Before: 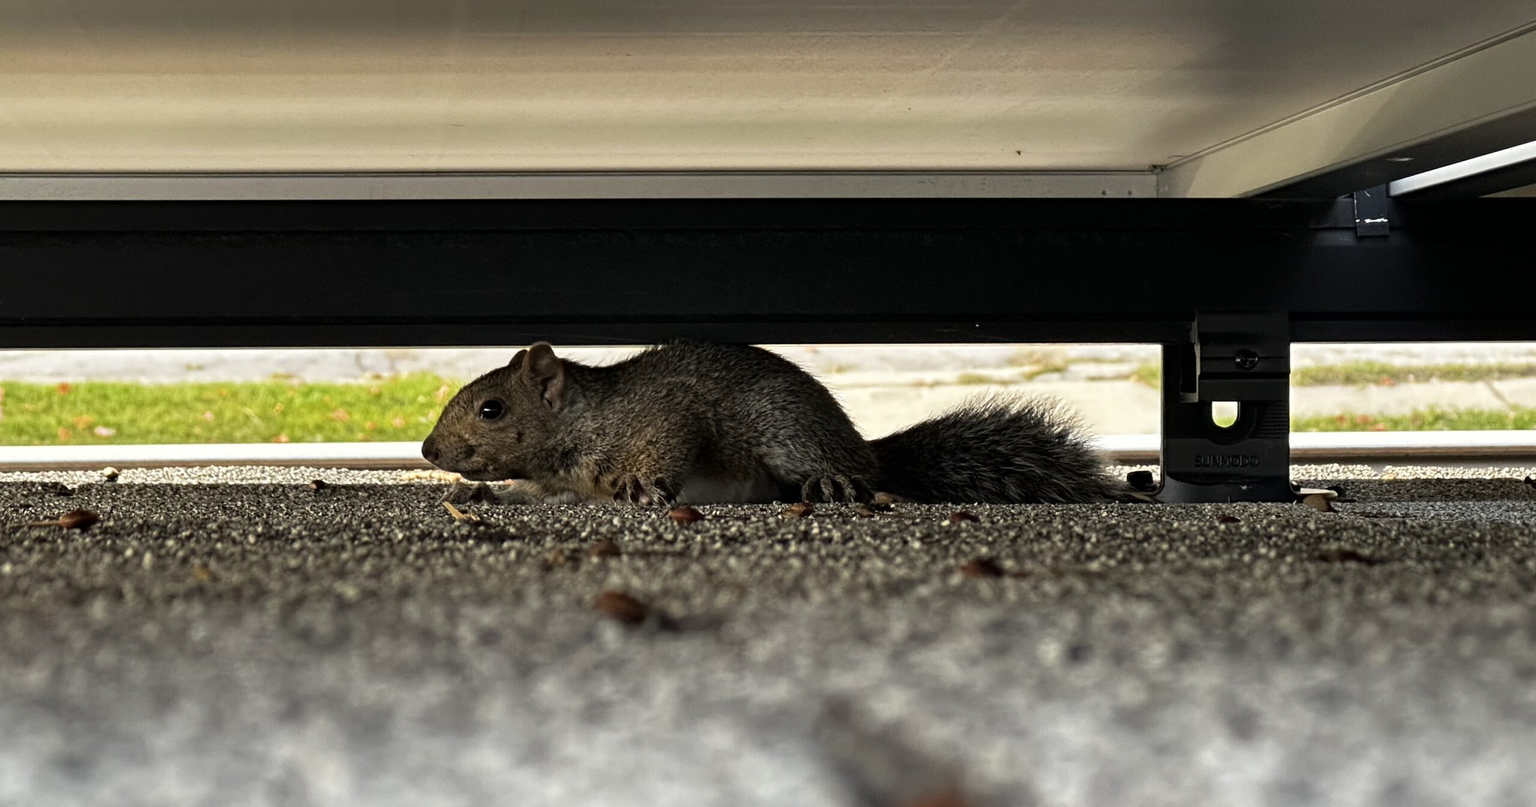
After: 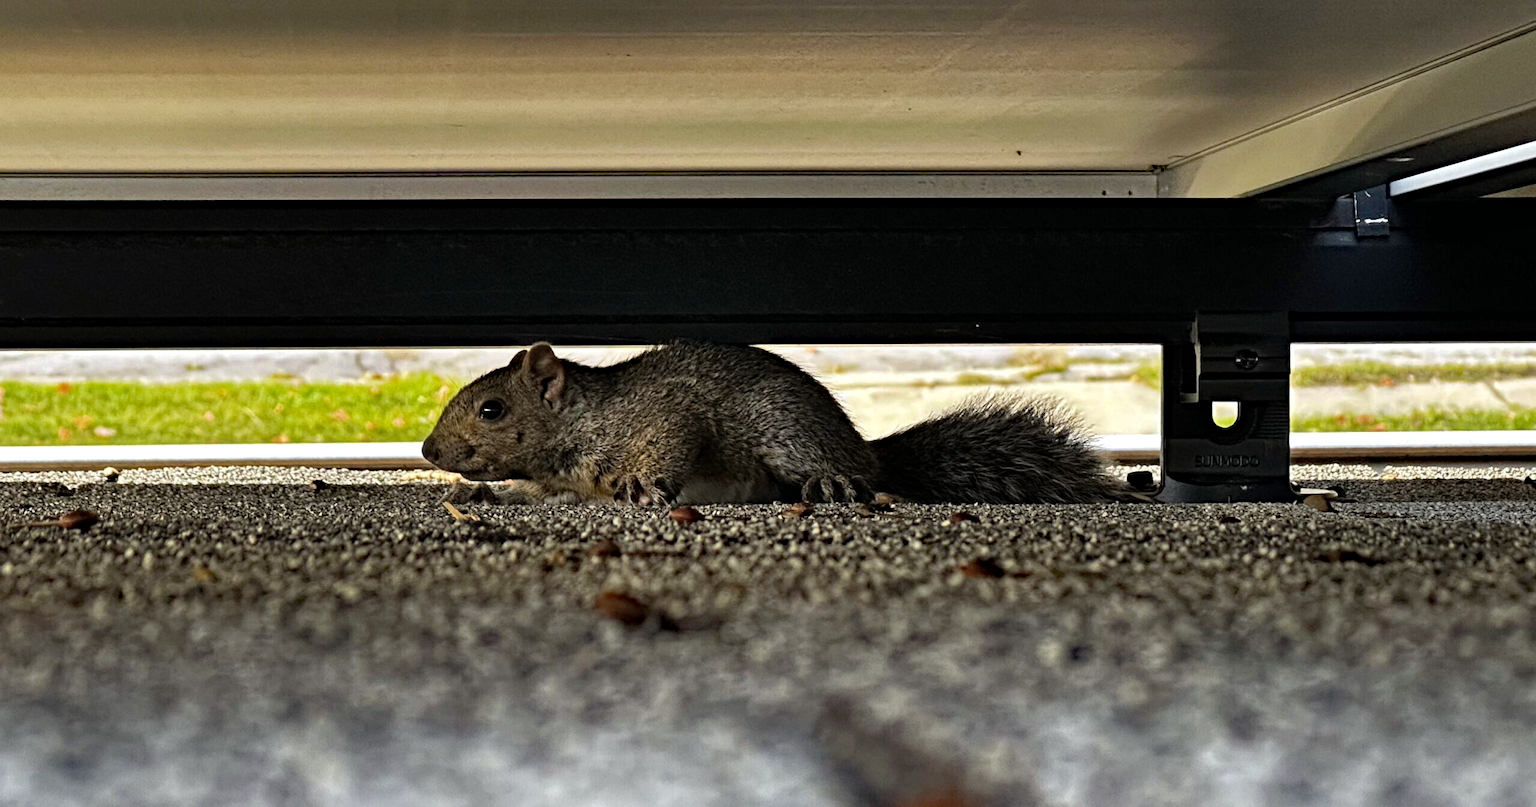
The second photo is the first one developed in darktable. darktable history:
shadows and highlights: highlights 71.93, soften with gaussian
haze removal: strength 0.525, distance 0.923, compatibility mode true, adaptive false
